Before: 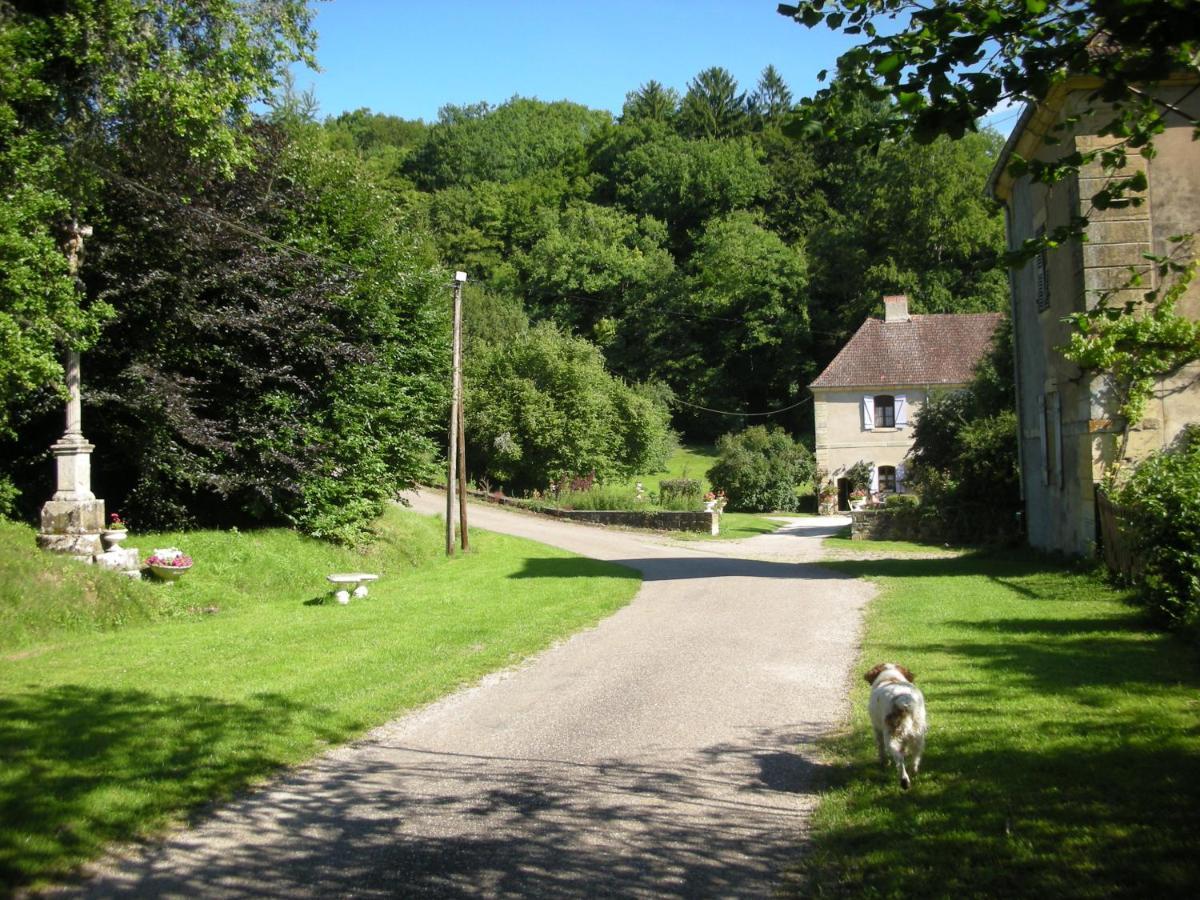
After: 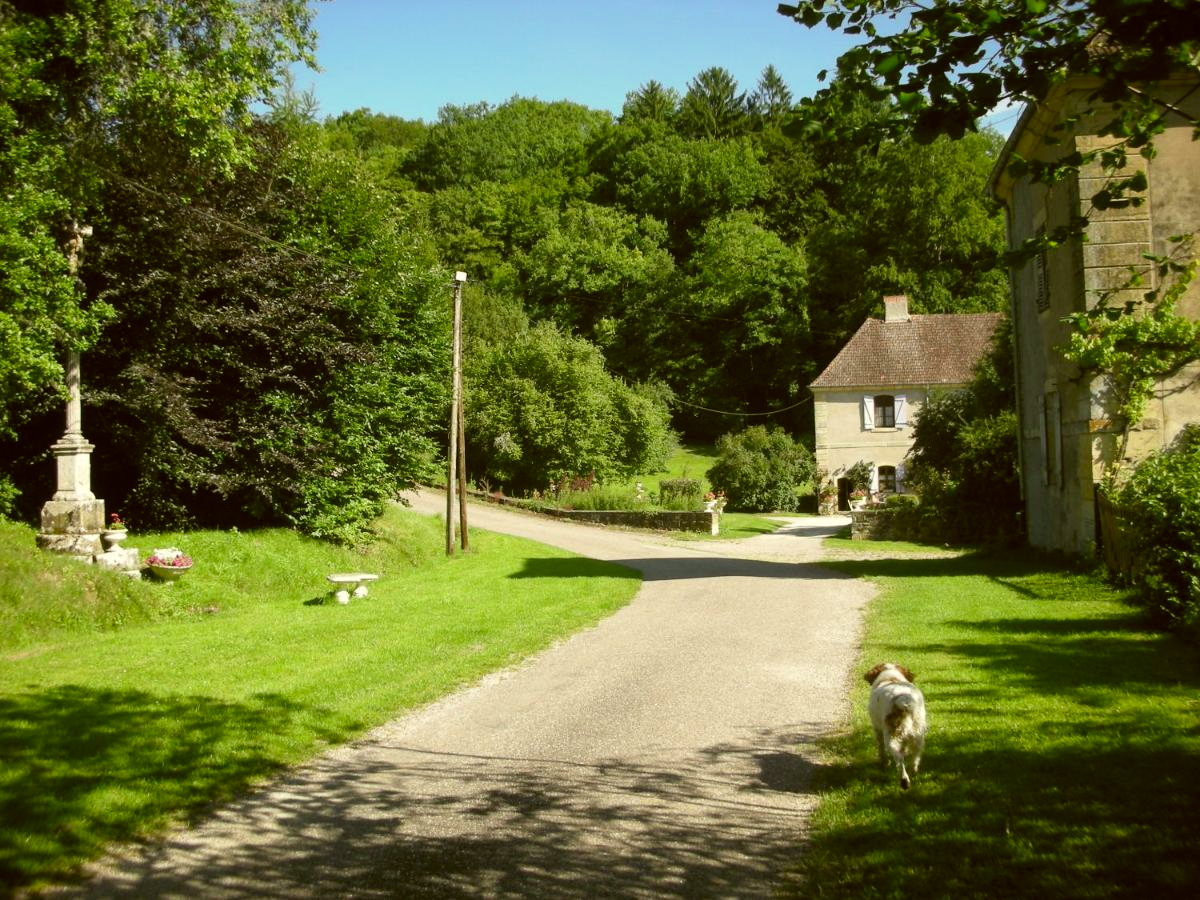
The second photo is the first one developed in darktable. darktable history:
color correction: highlights a* -1.65, highlights b* 10.19, shadows a* 0.779, shadows b* 18.76
tone curve: curves: ch0 [(0, 0) (0.003, 0.003) (0.011, 0.011) (0.025, 0.024) (0.044, 0.044) (0.069, 0.068) (0.1, 0.098) (0.136, 0.133) (0.177, 0.174) (0.224, 0.22) (0.277, 0.272) (0.335, 0.329) (0.399, 0.392) (0.468, 0.46) (0.543, 0.546) (0.623, 0.626) (0.709, 0.711) (0.801, 0.802) (0.898, 0.898) (1, 1)], color space Lab, independent channels, preserve colors none
